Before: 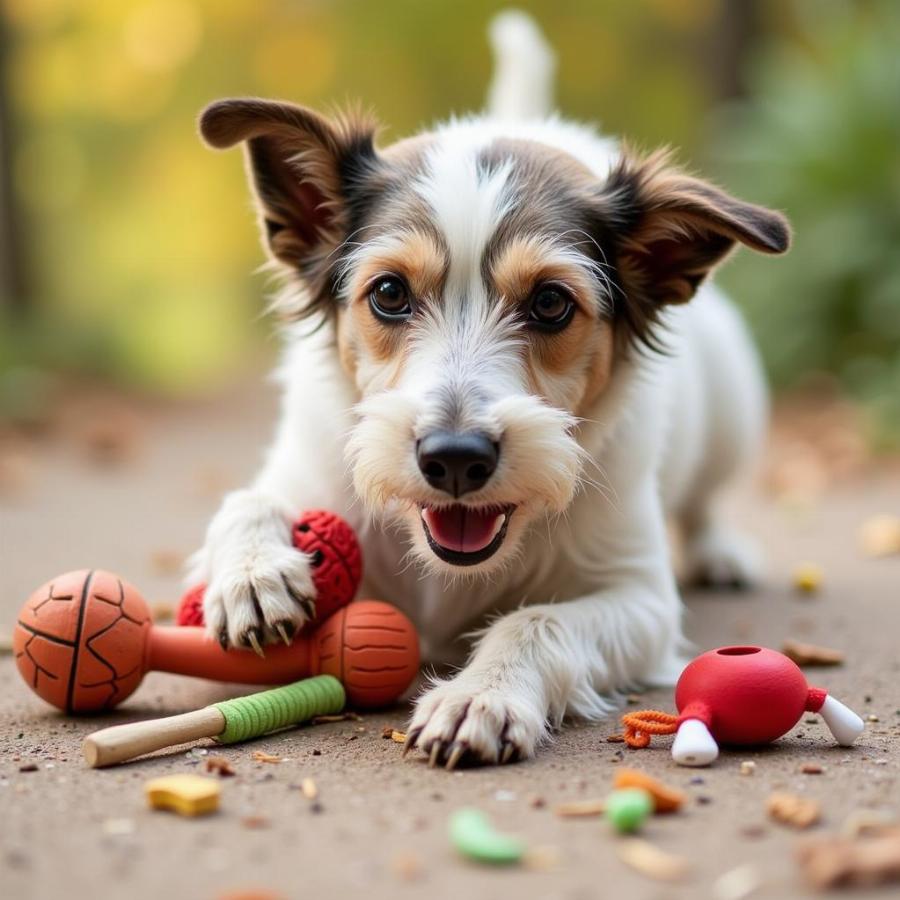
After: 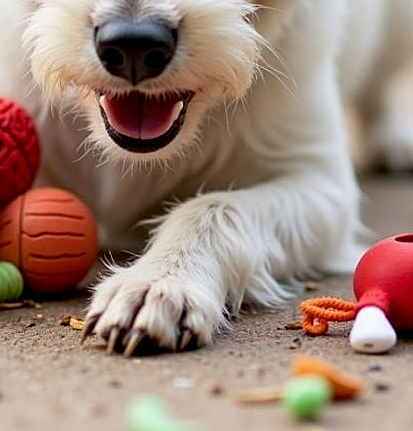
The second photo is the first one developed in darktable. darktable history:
exposure: black level correction 0.004, exposure 0.016 EV, compensate highlight preservation false
crop: left 35.867%, top 45.953%, right 18.15%, bottom 6.119%
sharpen: on, module defaults
